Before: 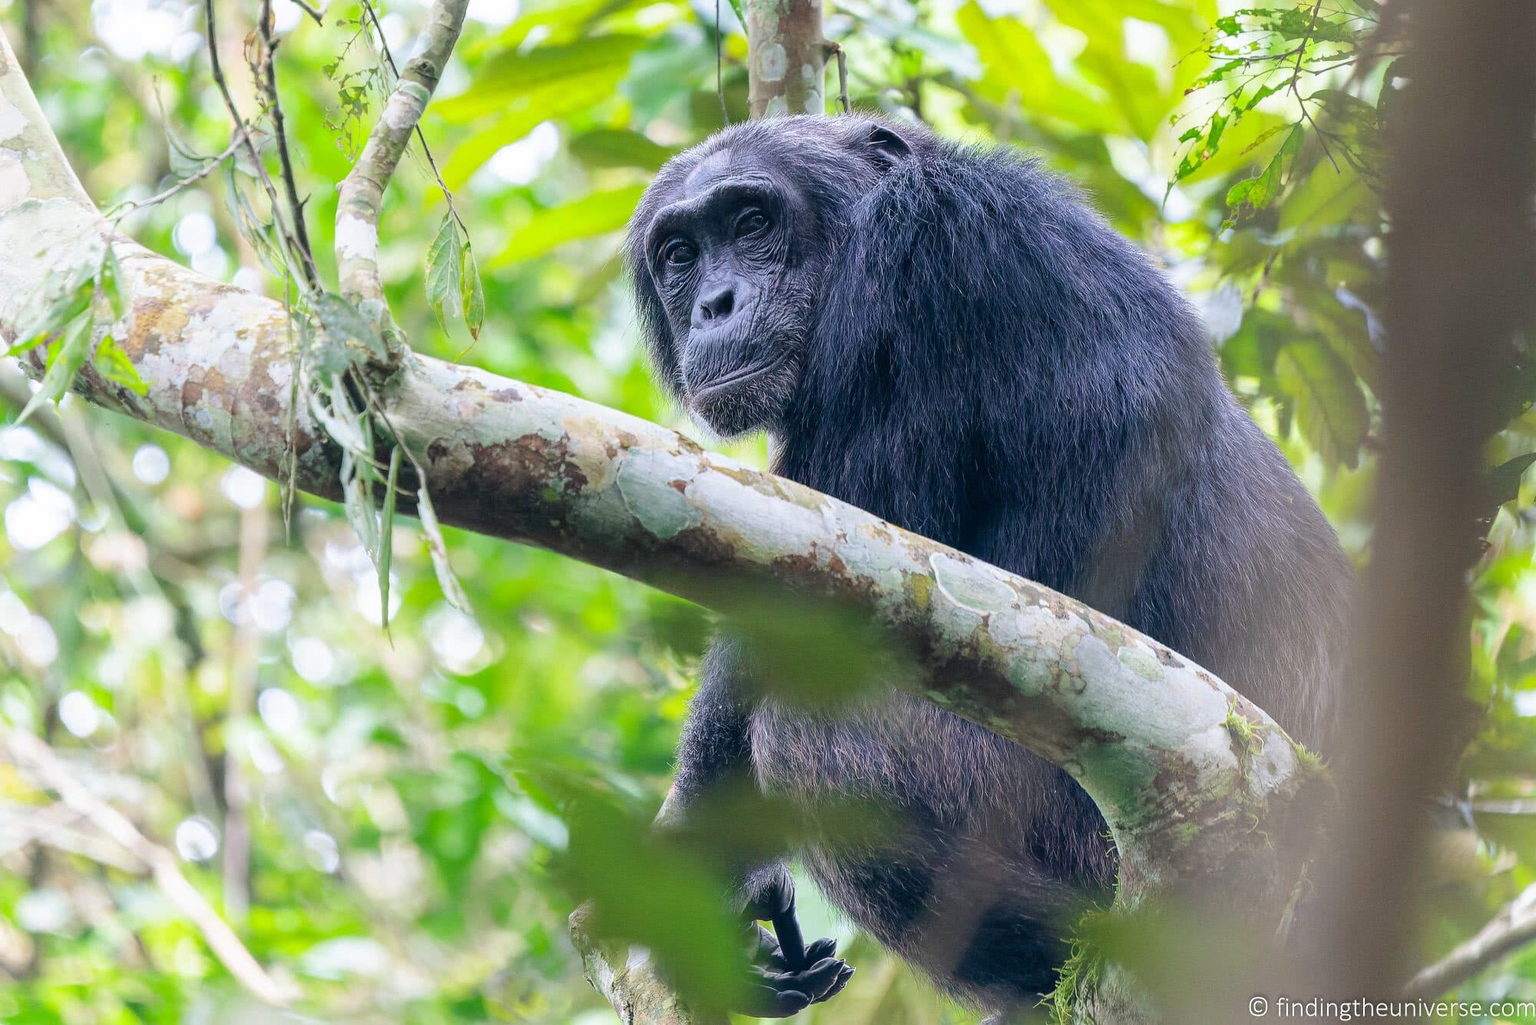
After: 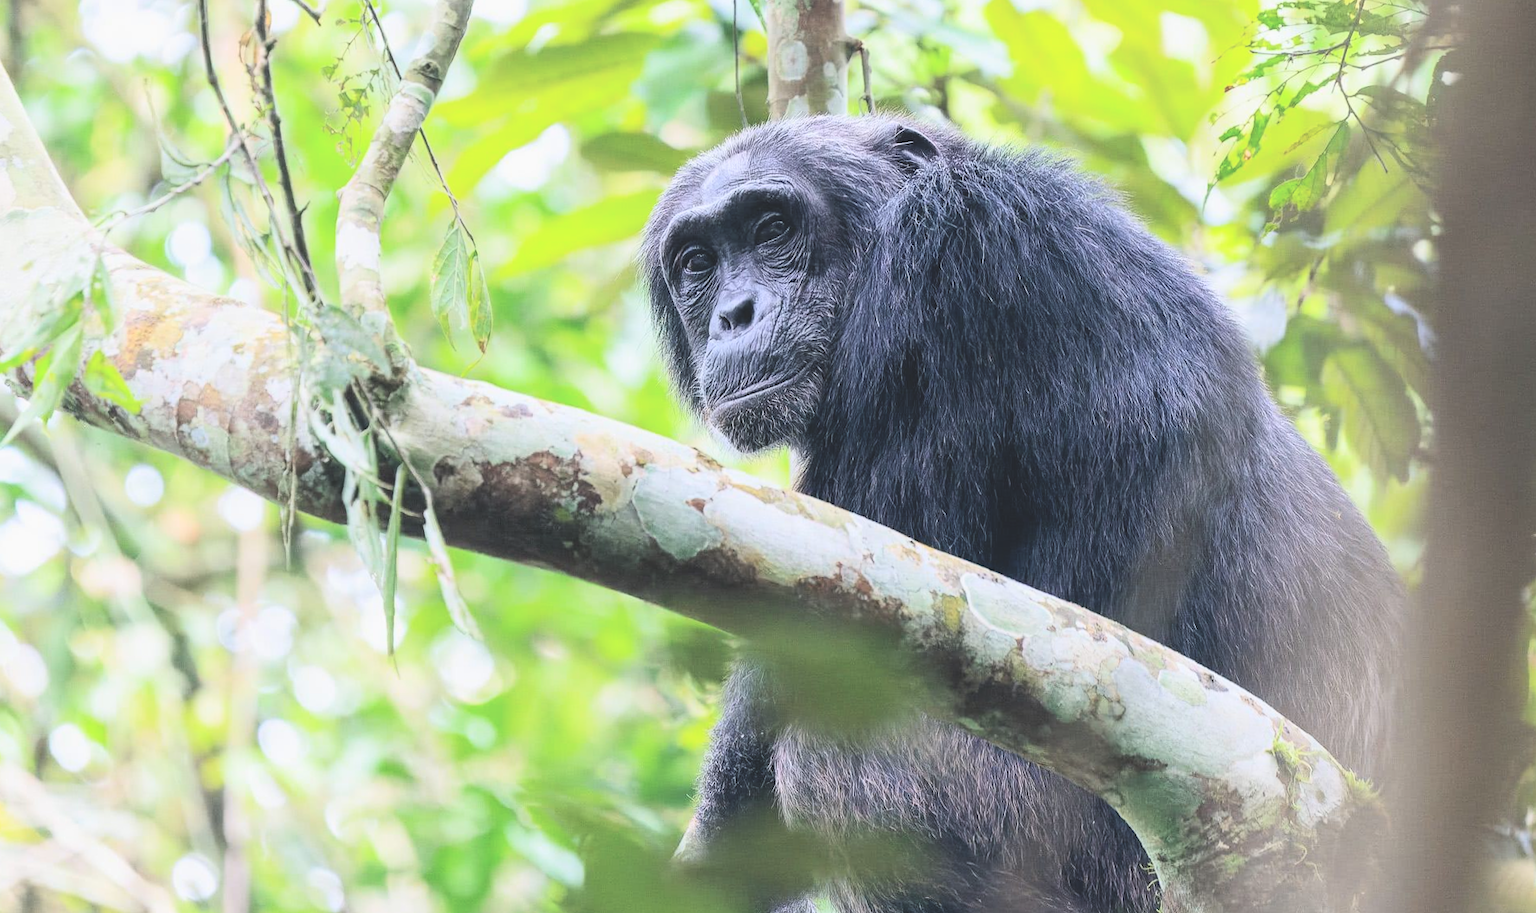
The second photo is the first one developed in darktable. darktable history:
tone curve: curves: ch0 [(0, 0) (0.082, 0.02) (0.129, 0.078) (0.275, 0.301) (0.67, 0.809) (1, 1)], color space Lab, independent channels, preserve colors none
crop and rotate: angle 0.358°, left 0.419%, right 3.189%, bottom 14.099%
exposure: black level correction -0.025, exposure -0.12 EV, compensate exposure bias true, compensate highlight preservation false
